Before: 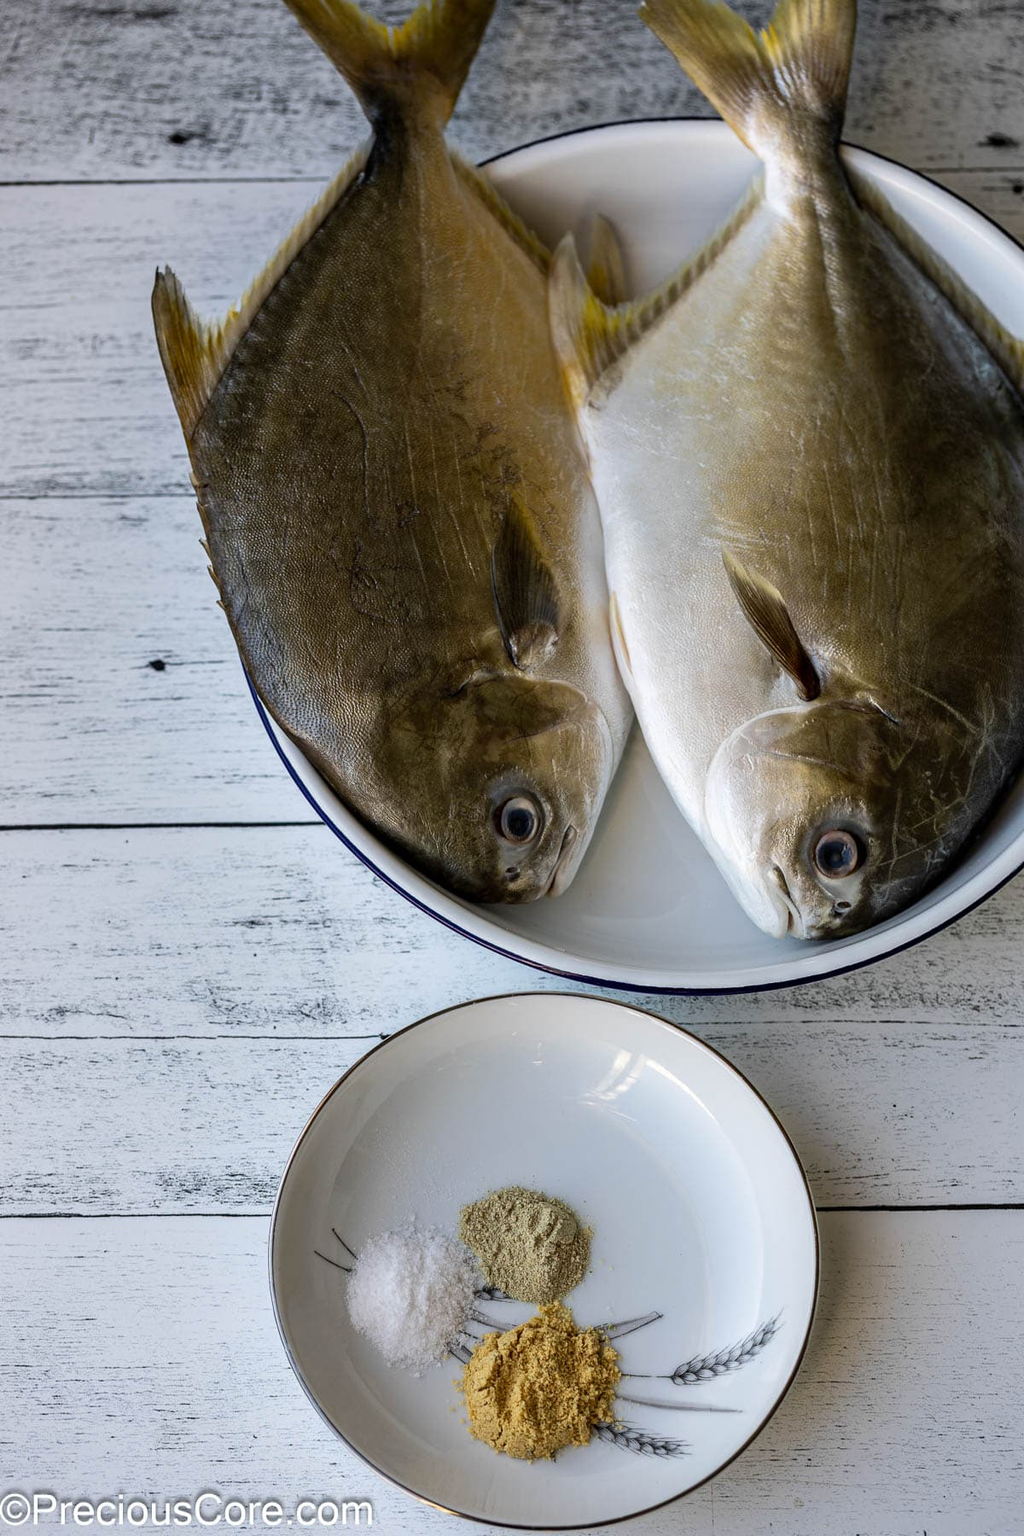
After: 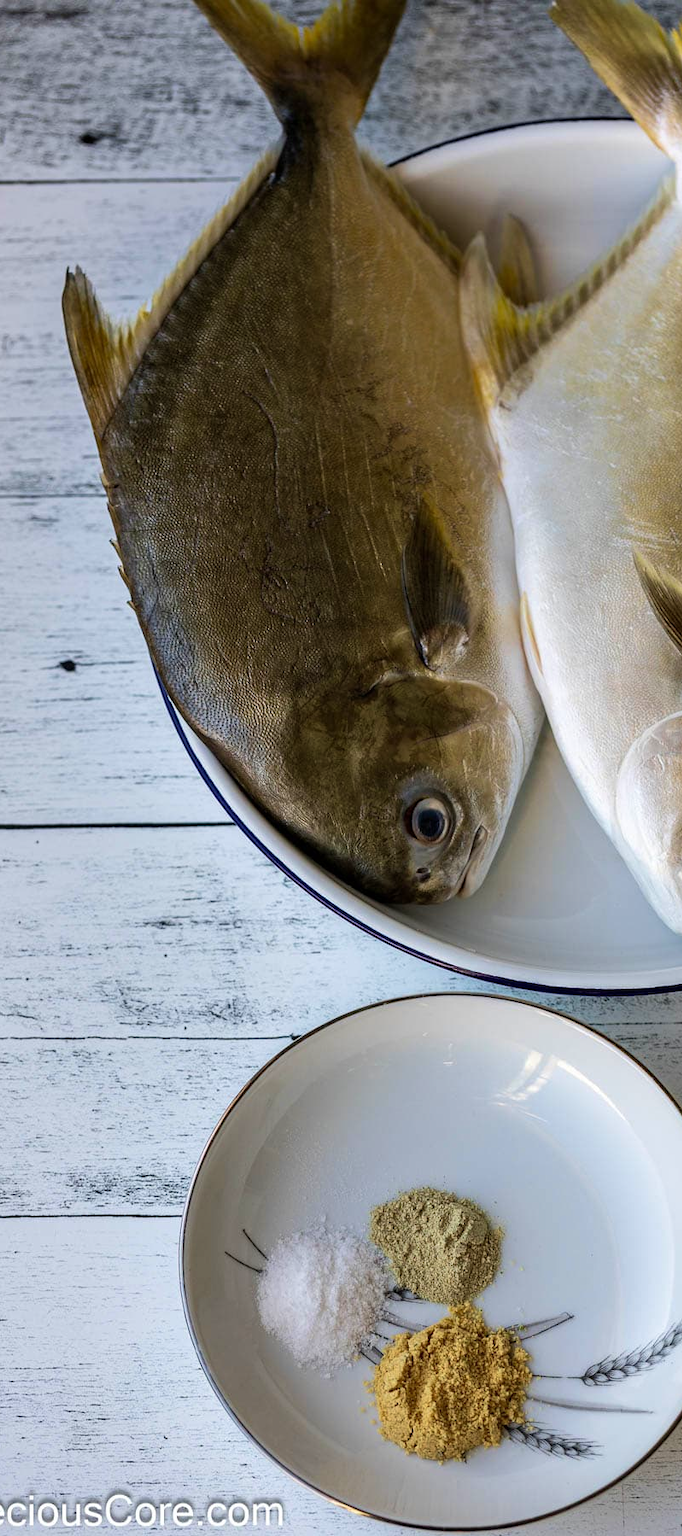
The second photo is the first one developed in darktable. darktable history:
crop and rotate: left 8.786%, right 24.548%
velvia: on, module defaults
